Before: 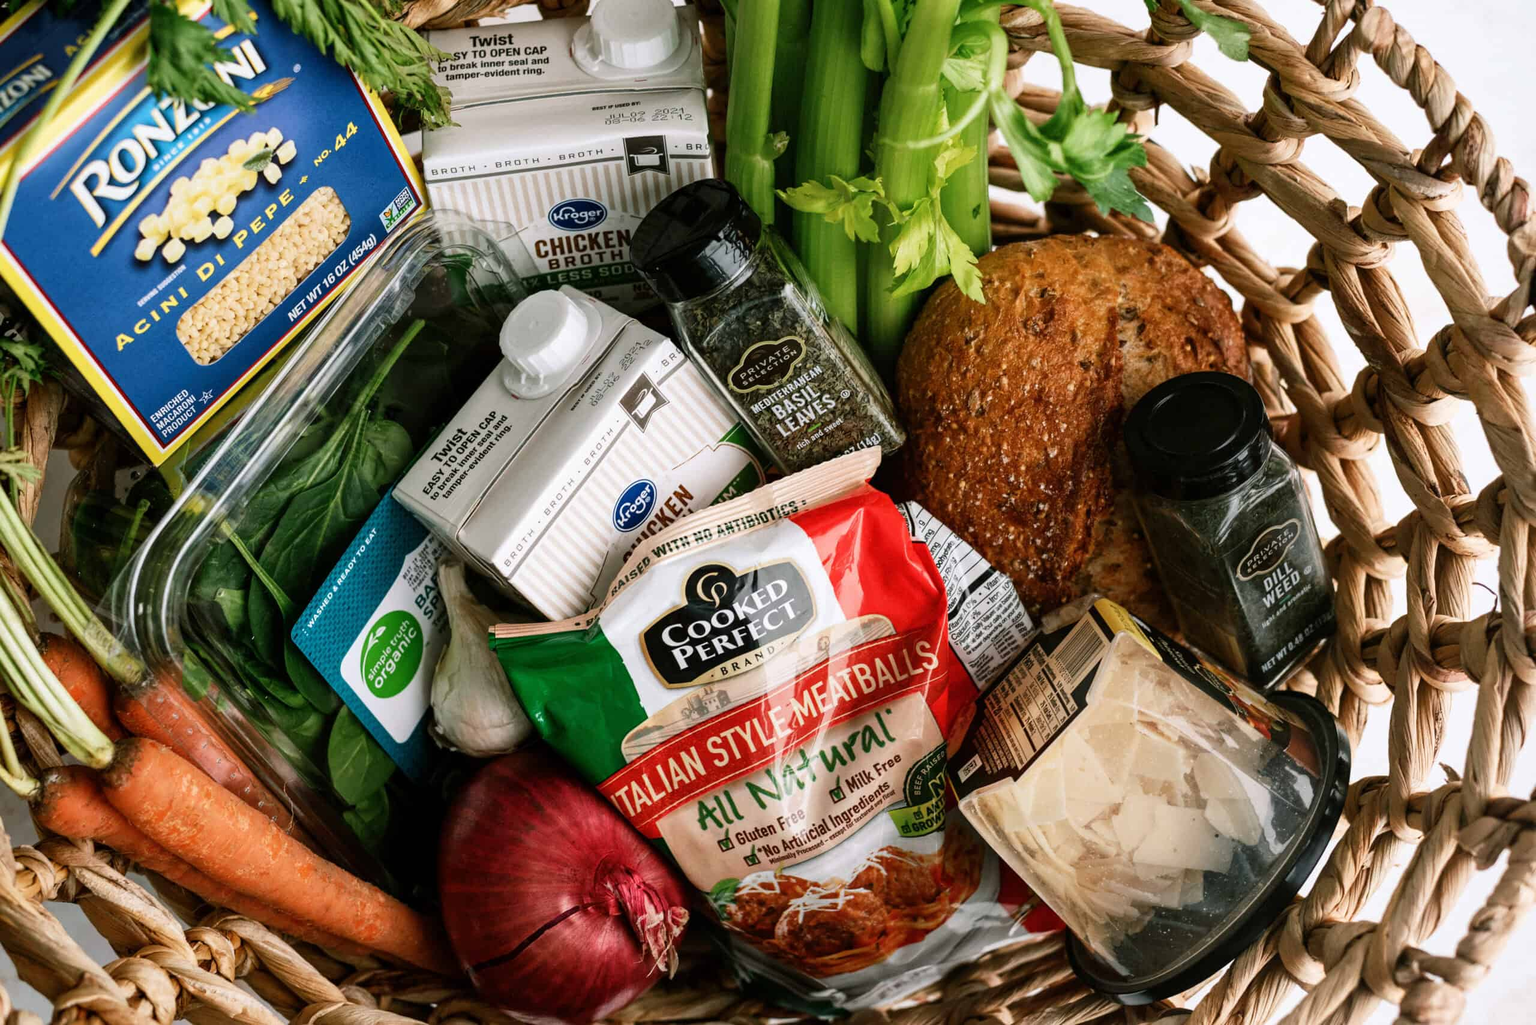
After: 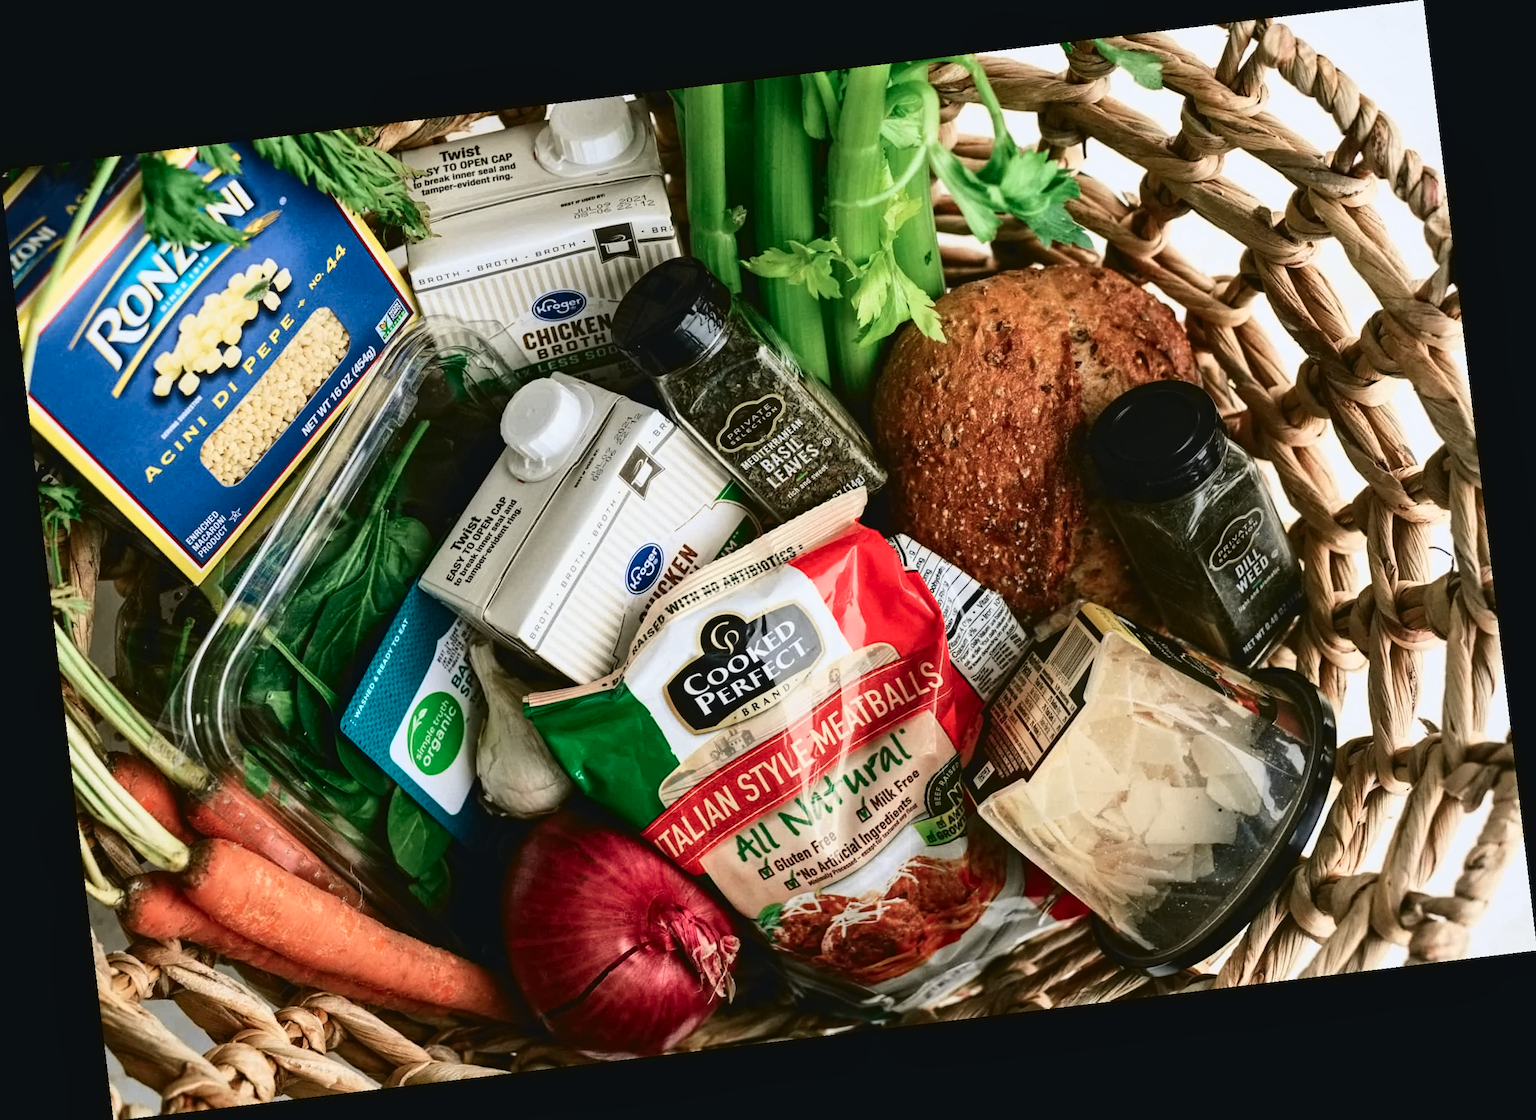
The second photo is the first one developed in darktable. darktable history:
tone curve: curves: ch0 [(0, 0.039) (0.104, 0.103) (0.273, 0.267) (0.448, 0.487) (0.704, 0.761) (0.886, 0.922) (0.994, 0.971)]; ch1 [(0, 0) (0.335, 0.298) (0.446, 0.413) (0.485, 0.487) (0.515, 0.503) (0.566, 0.563) (0.641, 0.655) (1, 1)]; ch2 [(0, 0) (0.314, 0.301) (0.421, 0.411) (0.502, 0.494) (0.528, 0.54) (0.557, 0.559) (0.612, 0.605) (0.722, 0.686) (1, 1)], color space Lab, independent channels, preserve colors none
contrast equalizer: y [[0.5 ×6], [0.5 ×6], [0.5 ×6], [0 ×6], [0, 0.039, 0.251, 0.29, 0.293, 0.292]]
haze removal: compatibility mode true, adaptive false
rotate and perspective: rotation -6.83°, automatic cropping off
